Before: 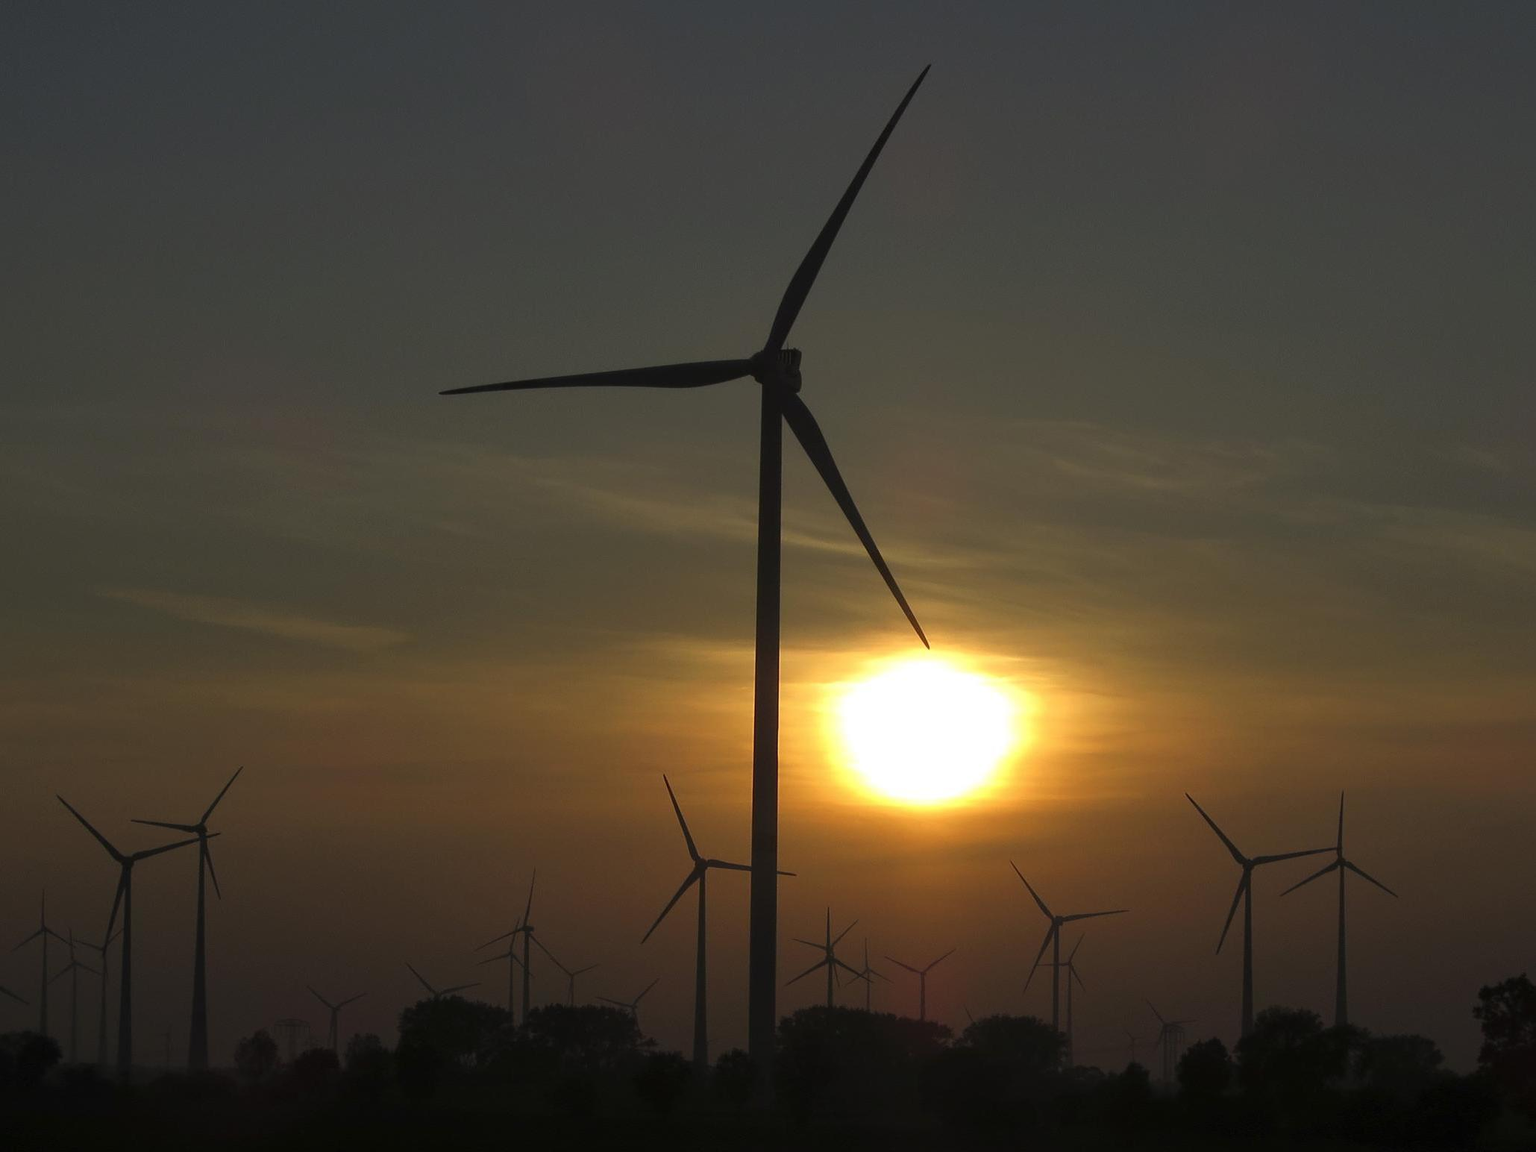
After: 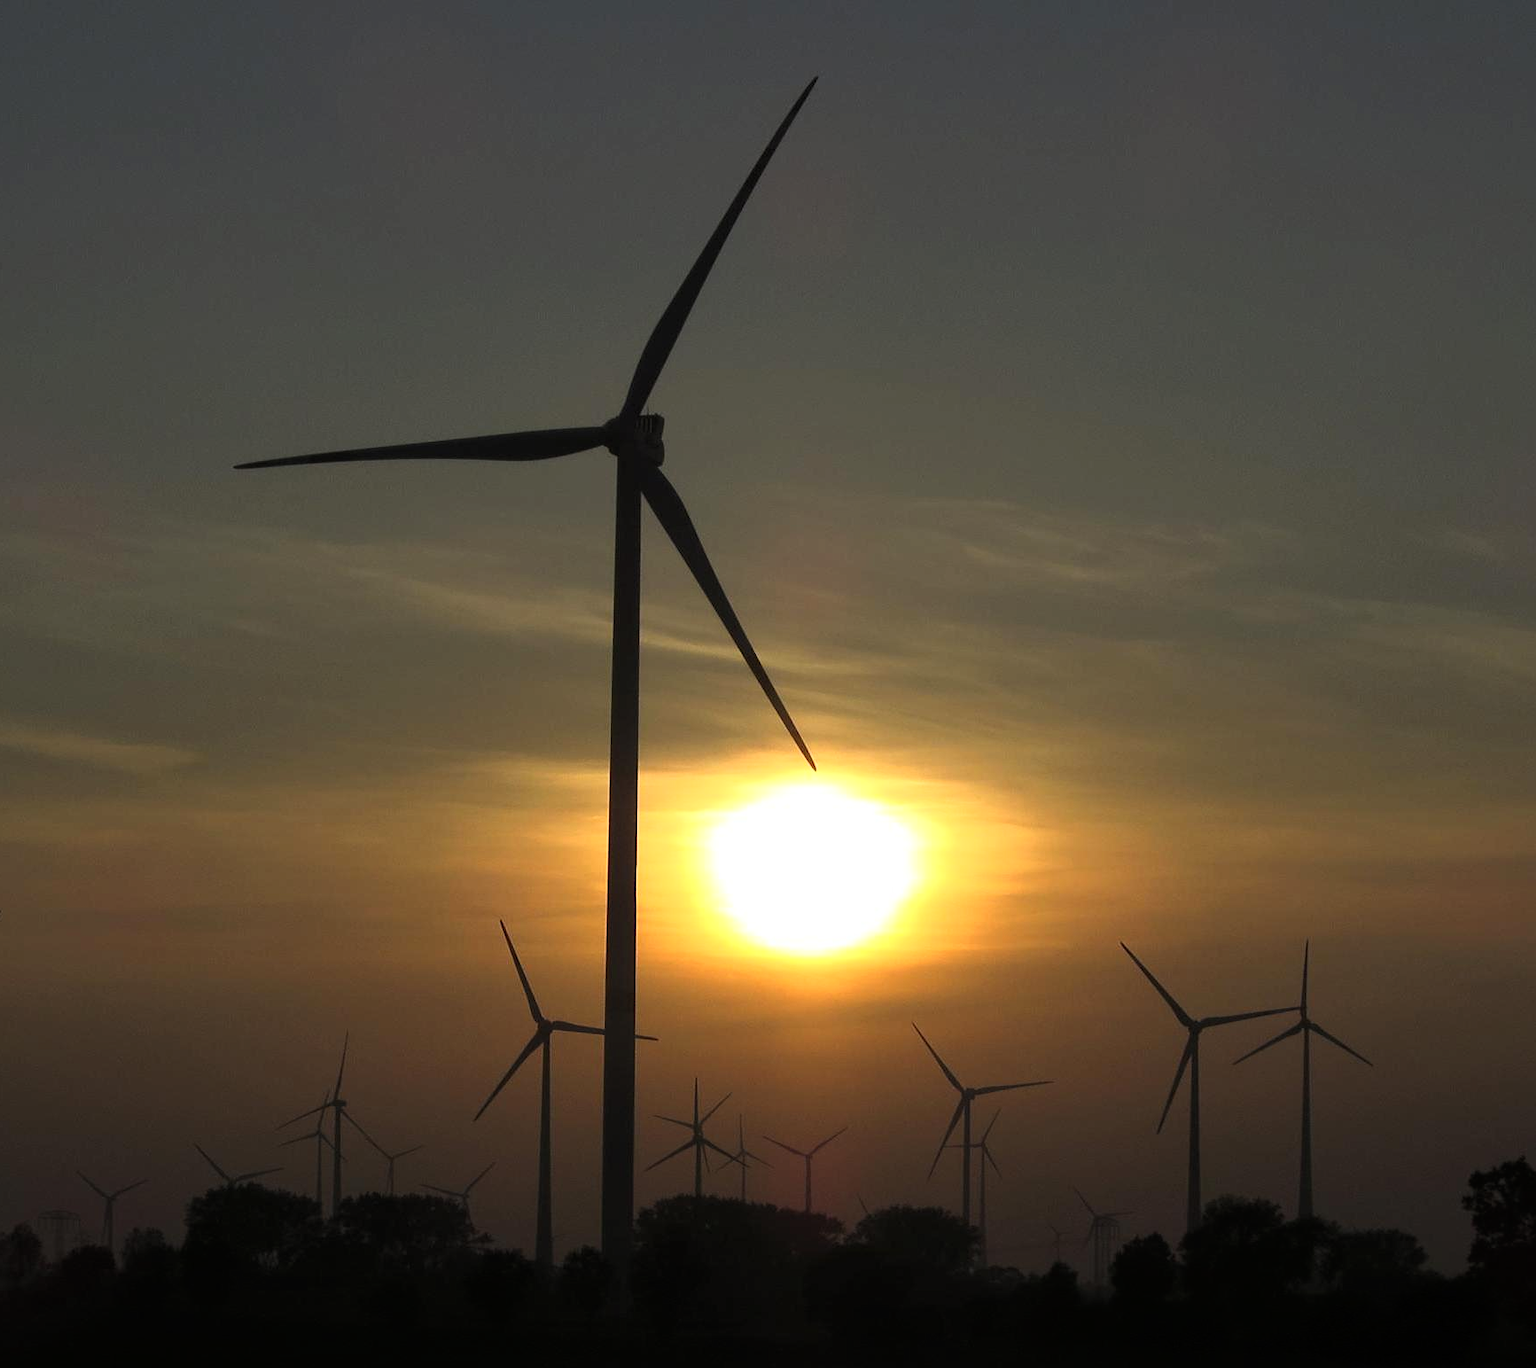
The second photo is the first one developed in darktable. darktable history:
base curve: curves: ch0 [(0, 0) (0.005, 0.002) (0.193, 0.295) (0.399, 0.664) (0.75, 0.928) (1, 1)]
crop: left 15.815%
